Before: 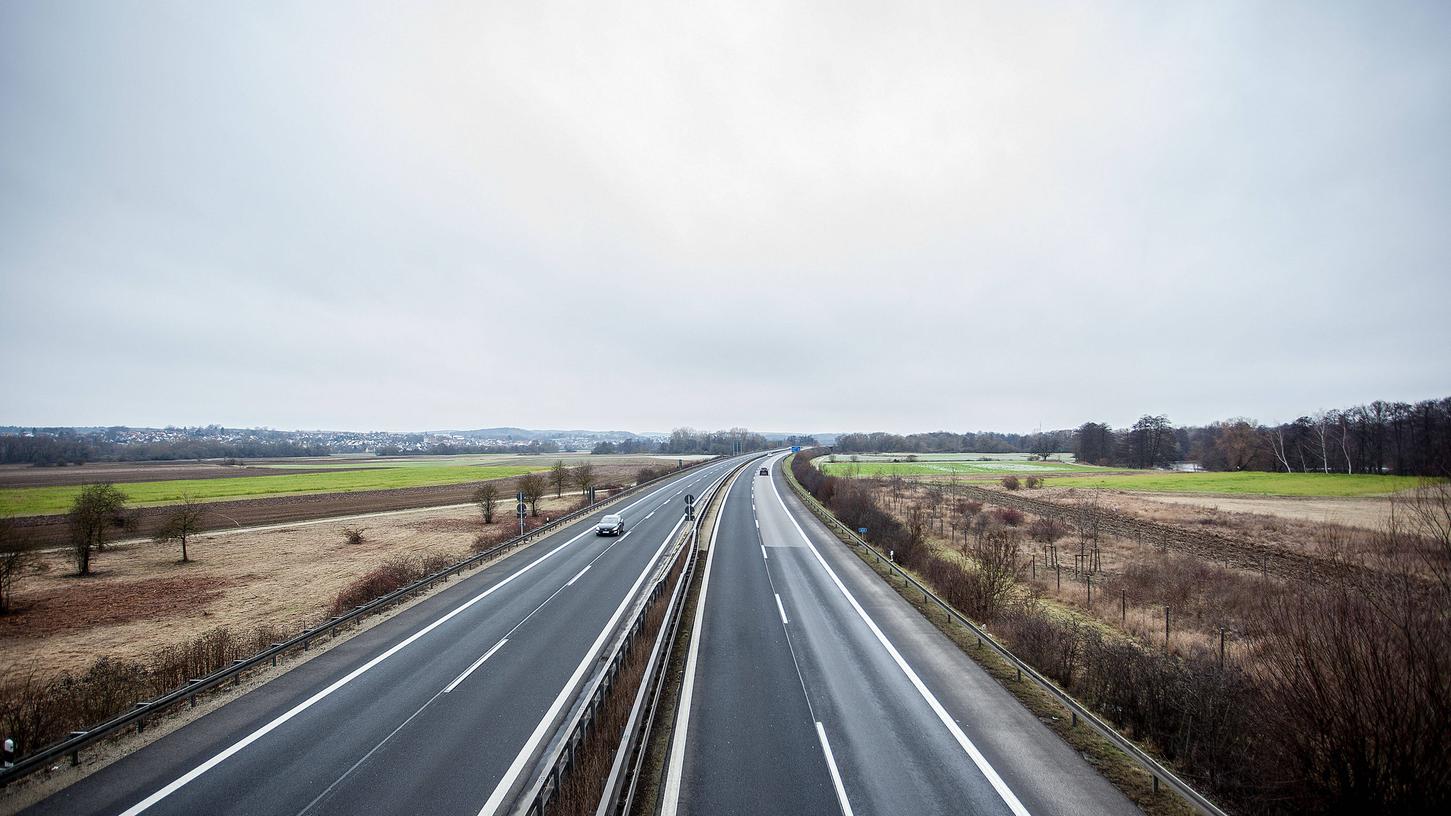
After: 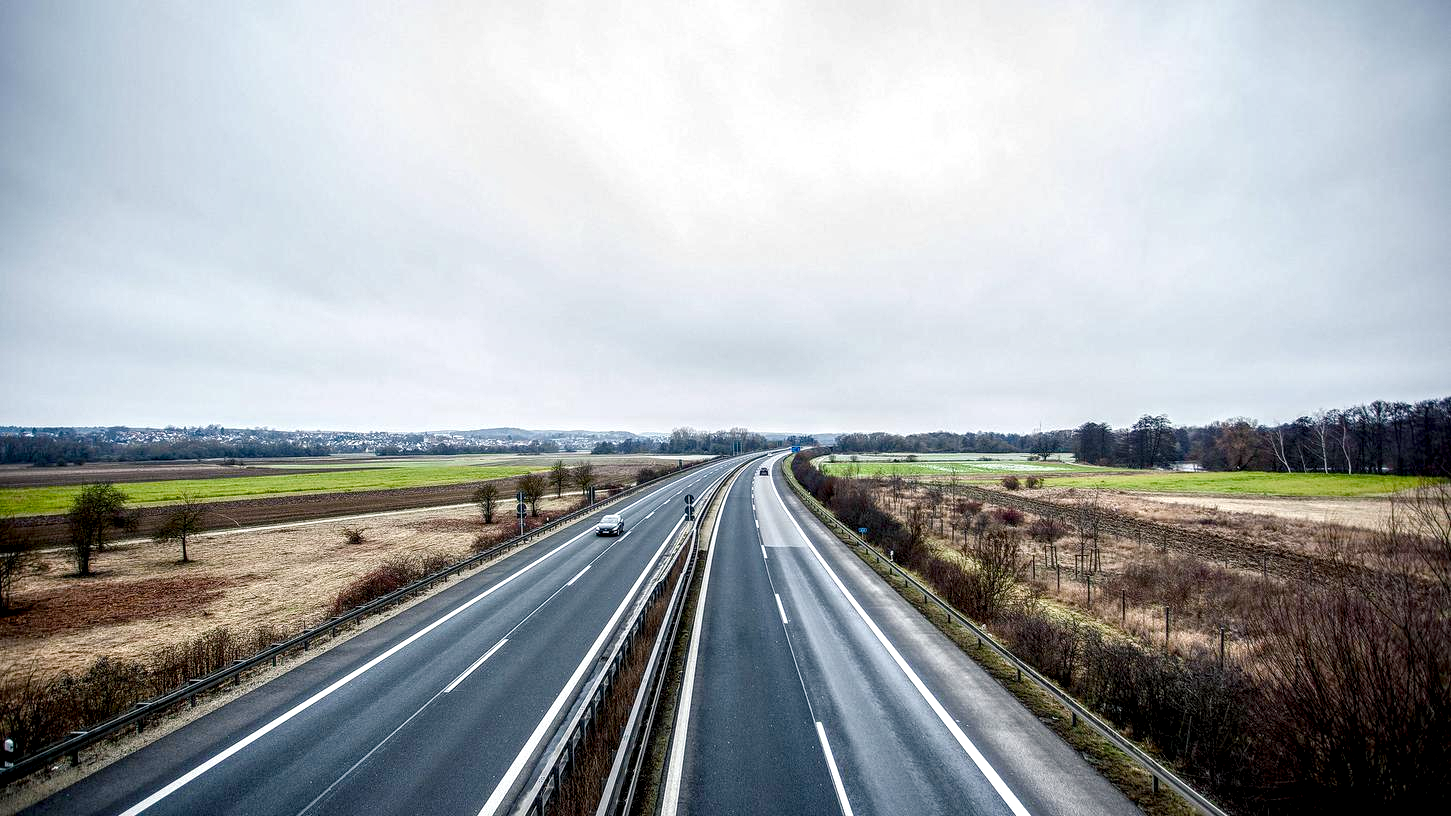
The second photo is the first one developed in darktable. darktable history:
color balance rgb: shadows lift › chroma 2.042%, shadows lift › hue 216.14°, perceptual saturation grading › global saturation 20%, perceptual saturation grading › highlights -24.771%, perceptual saturation grading › shadows 49.253%, global vibrance 10.828%
local contrast: highlights 64%, shadows 54%, detail 169%, midtone range 0.512
